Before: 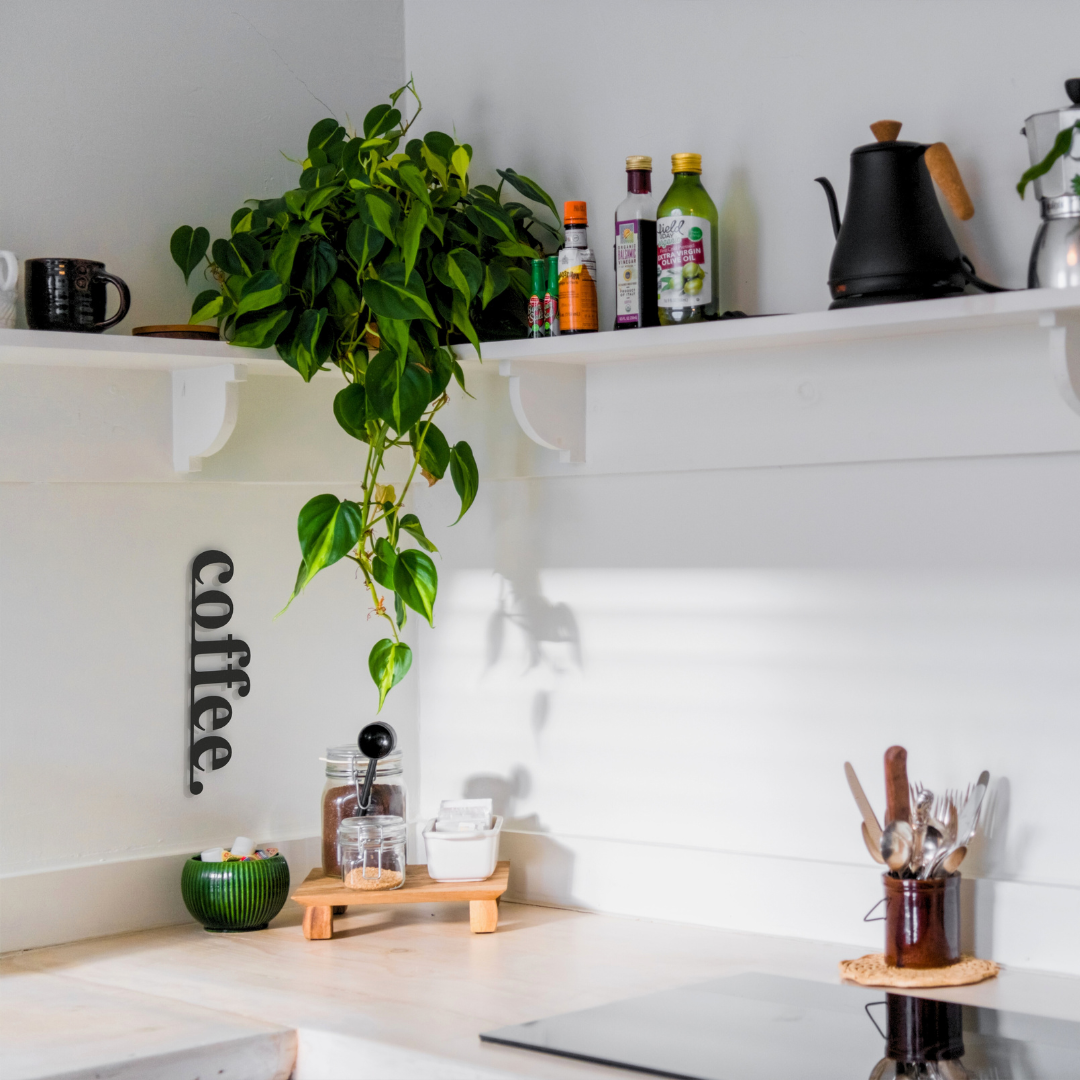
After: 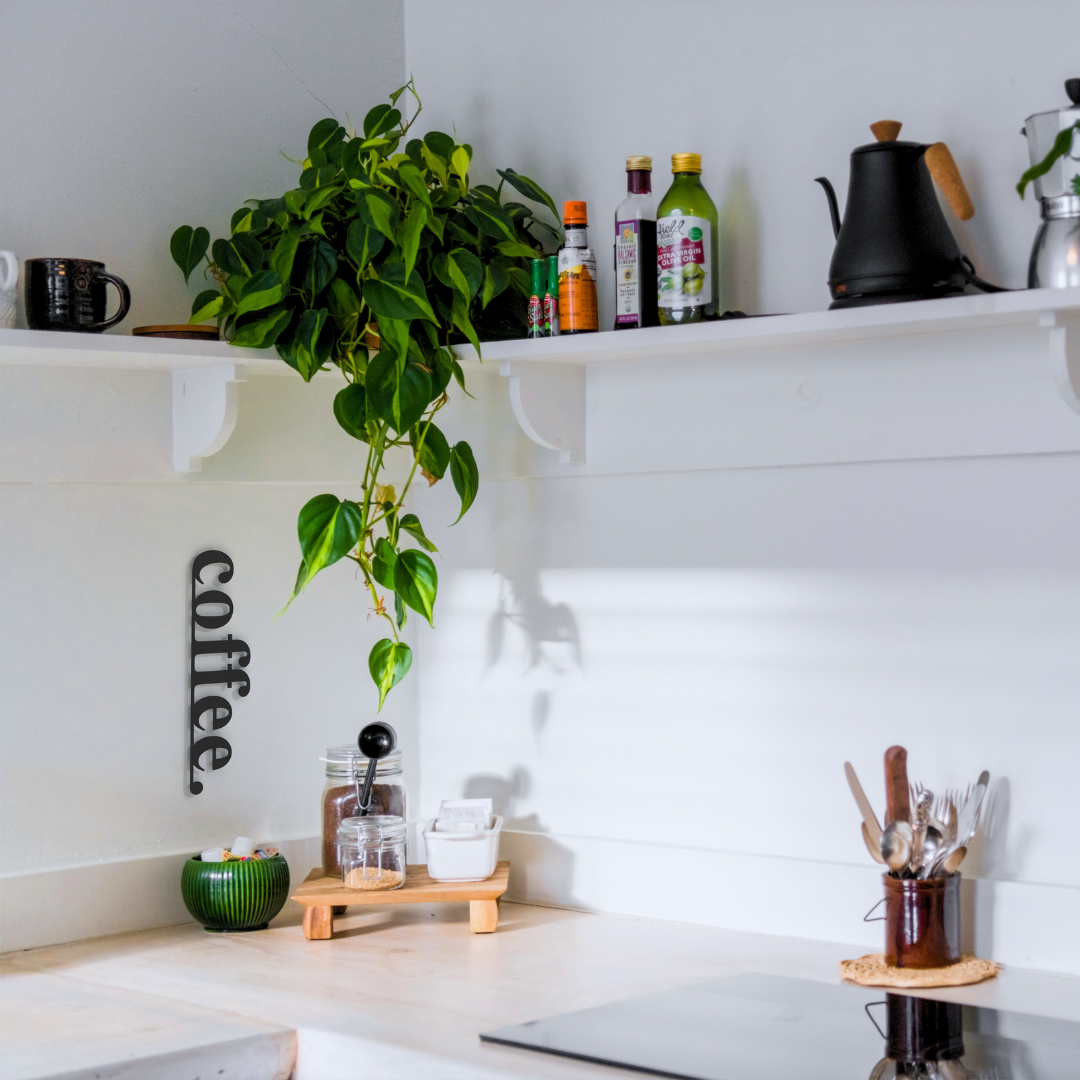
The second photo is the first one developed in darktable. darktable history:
white balance: red 0.98, blue 1.034
